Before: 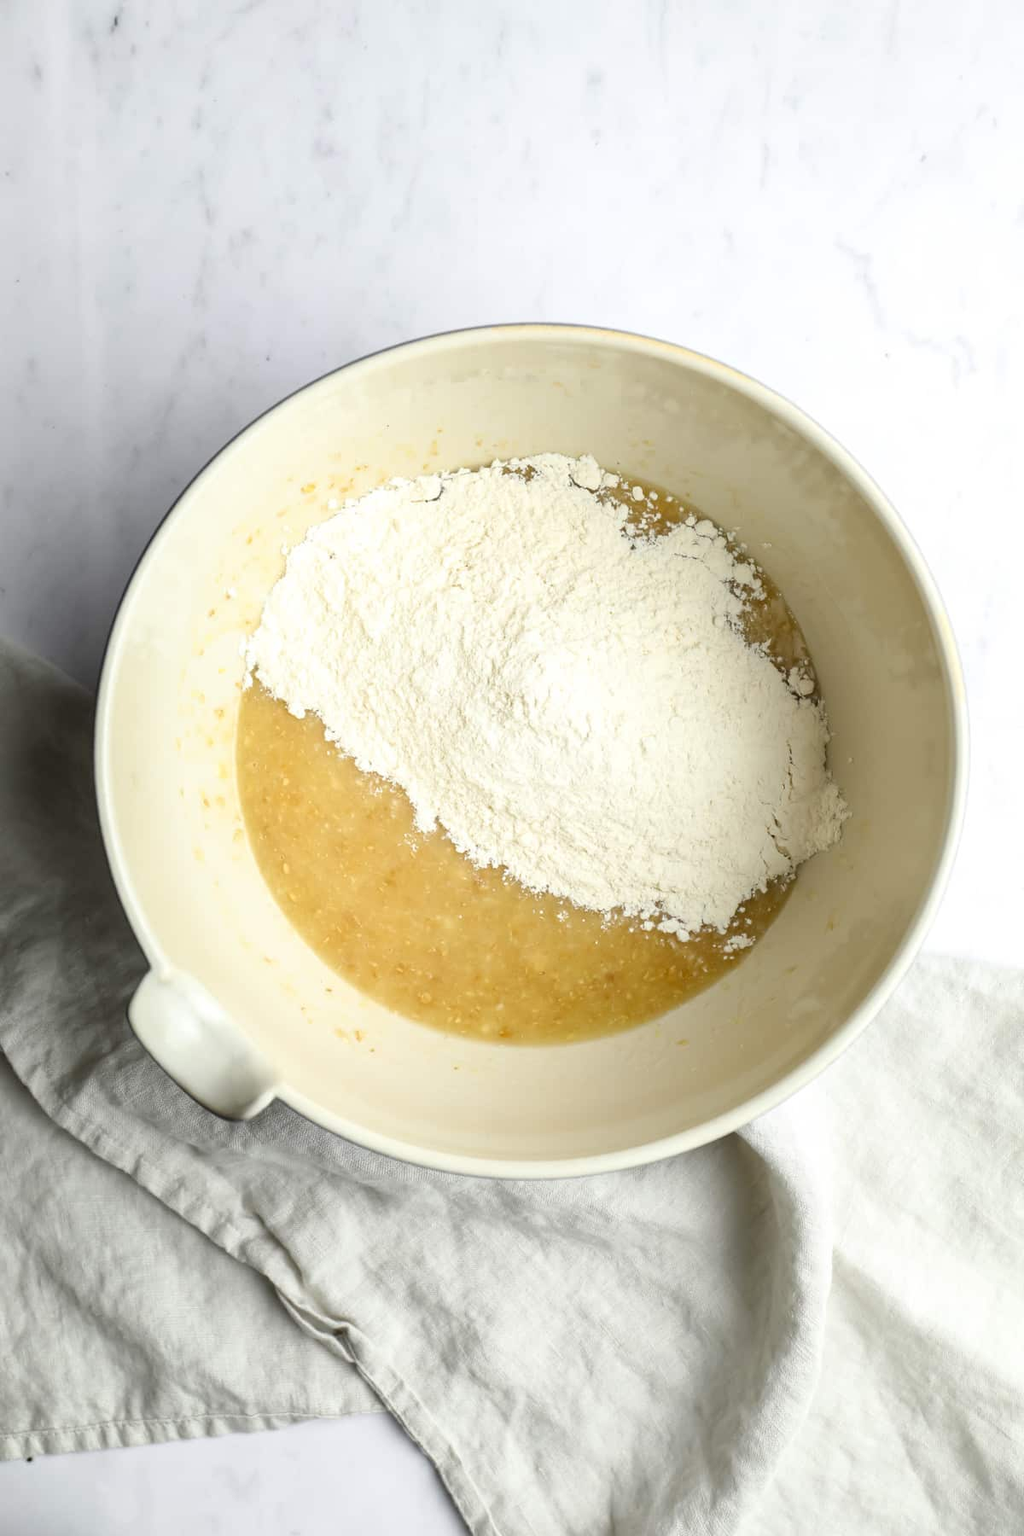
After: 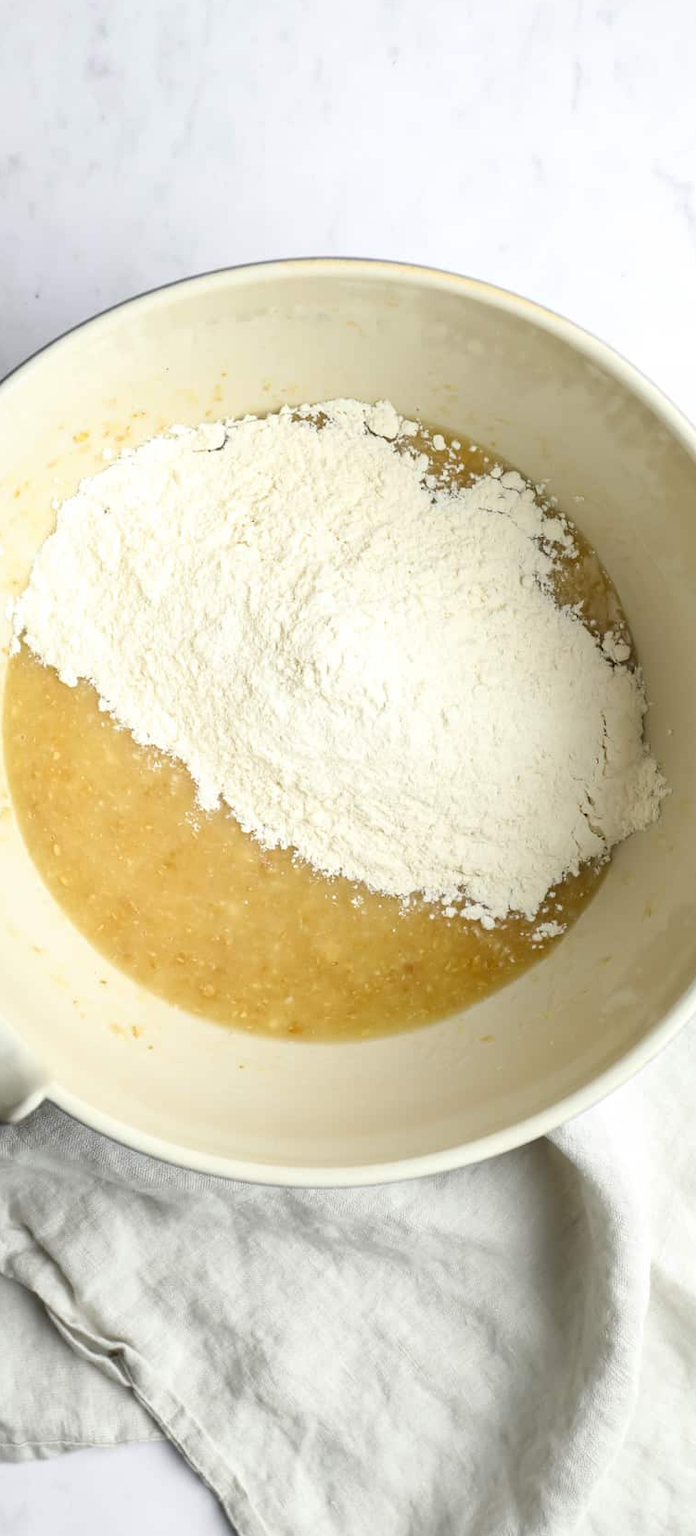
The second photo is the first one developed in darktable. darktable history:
crop and rotate: left 22.85%, top 5.64%, right 14.51%, bottom 2.26%
